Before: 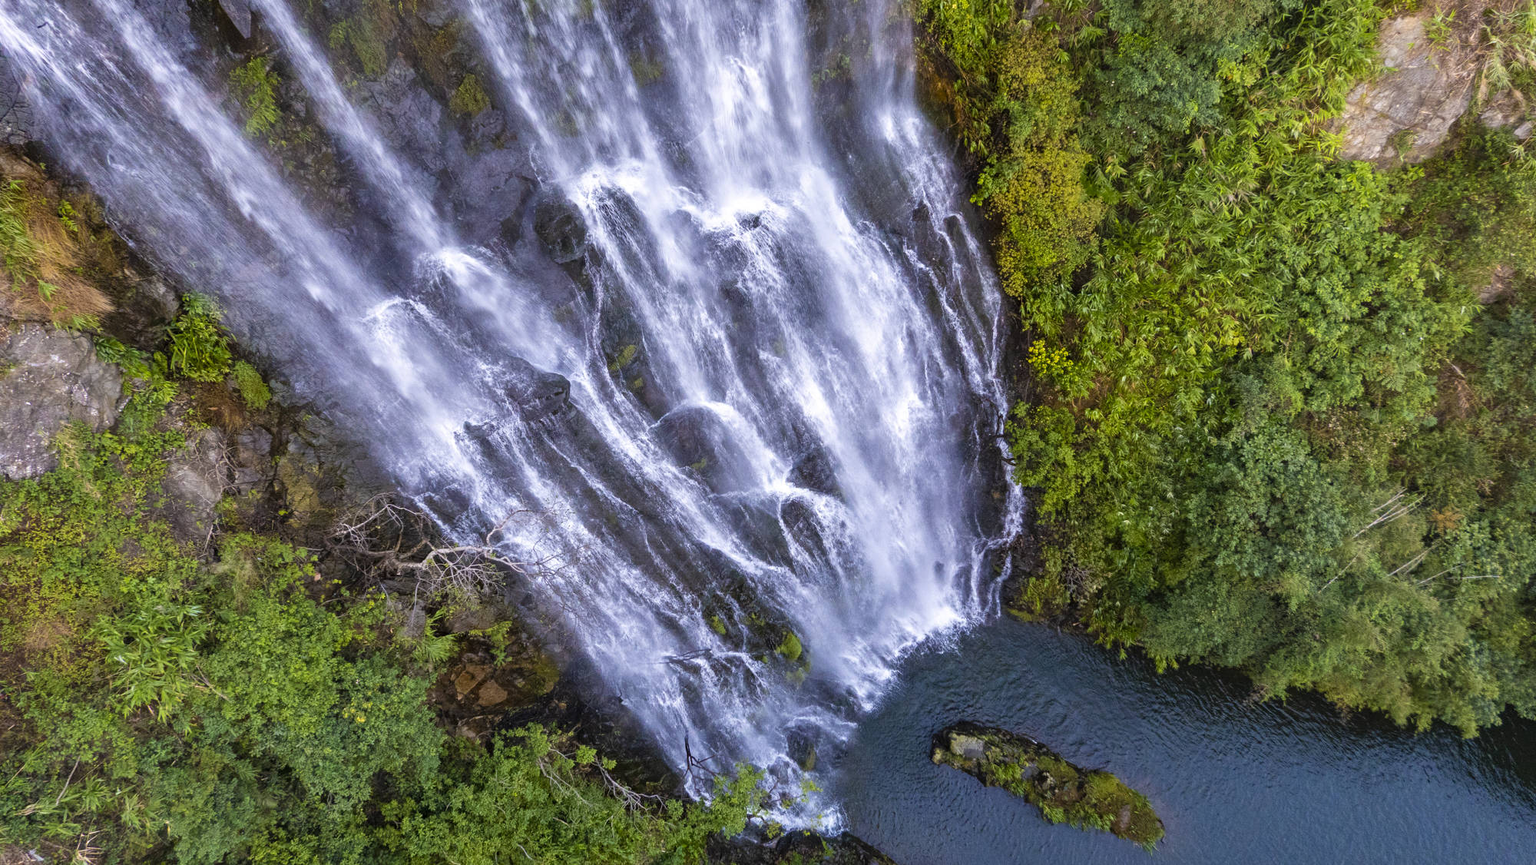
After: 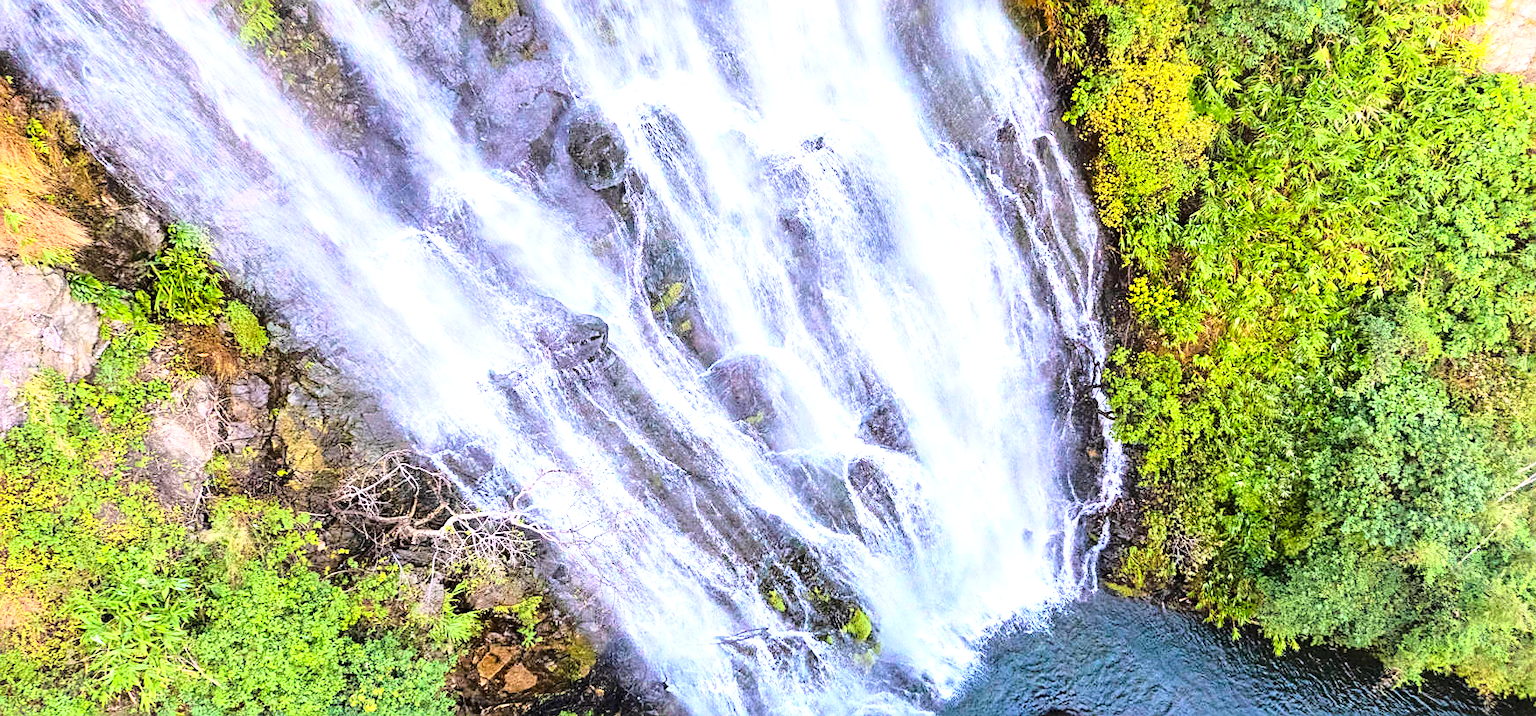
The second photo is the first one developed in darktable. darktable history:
exposure: black level correction 0, exposure 1.199 EV, compensate highlight preservation false
crop and rotate: left 2.295%, top 11.166%, right 9.647%, bottom 15.872%
base curve: curves: ch0 [(0, 0) (0.028, 0.03) (0.121, 0.232) (0.46, 0.748) (0.859, 0.968) (1, 1)]
sharpen: amount 0.549
